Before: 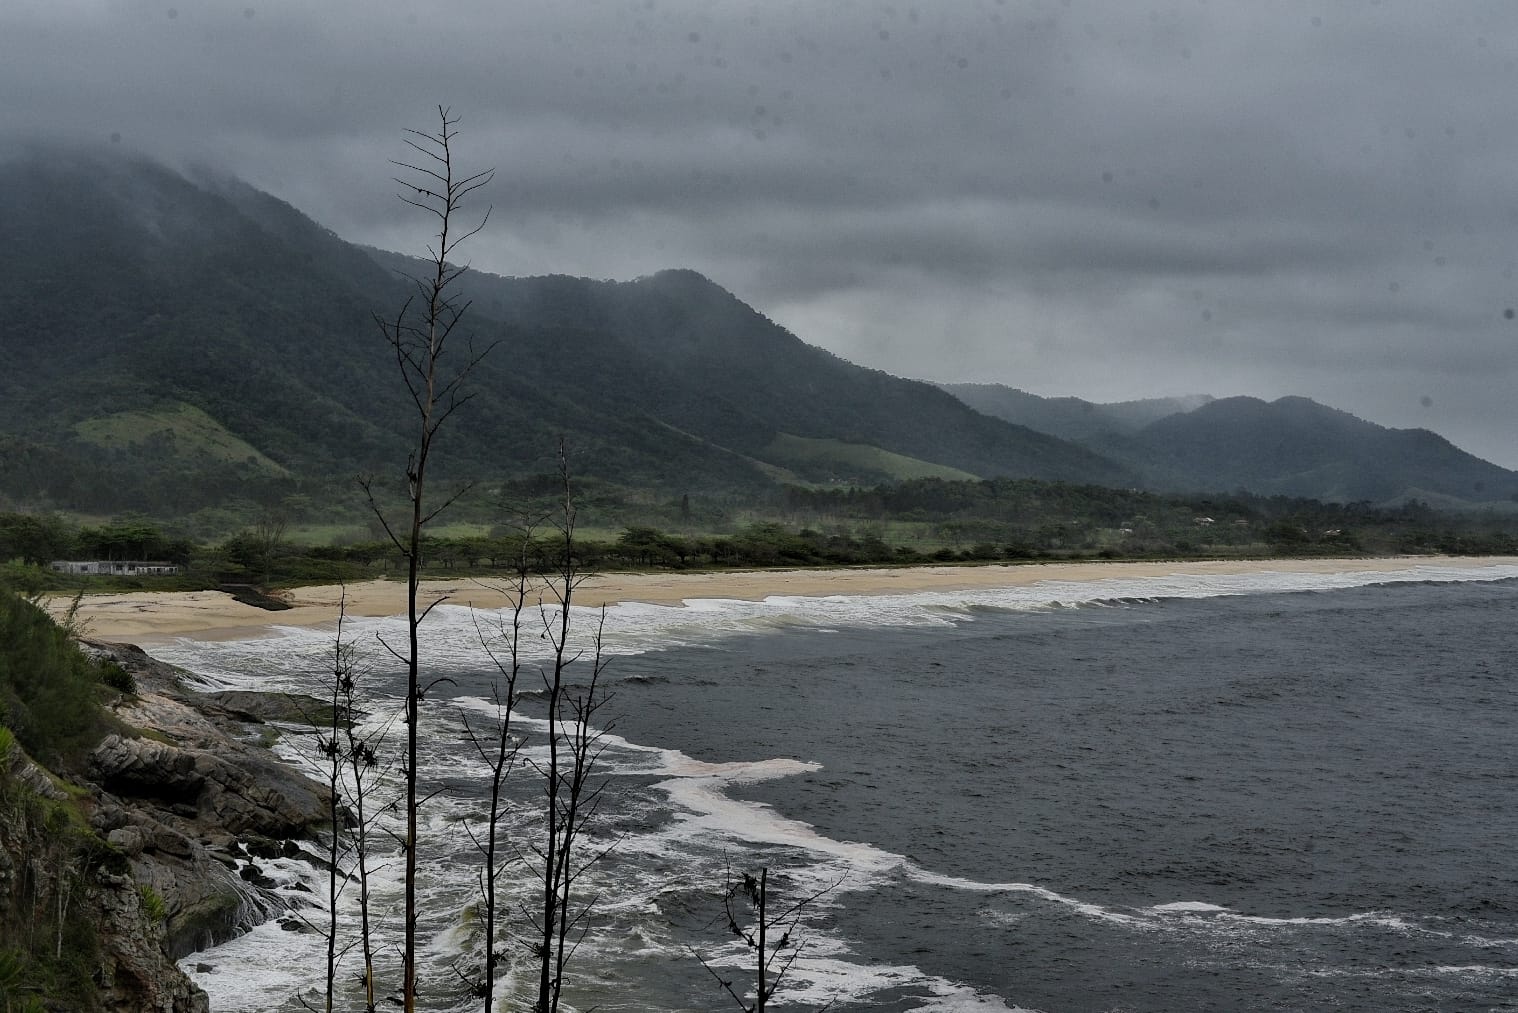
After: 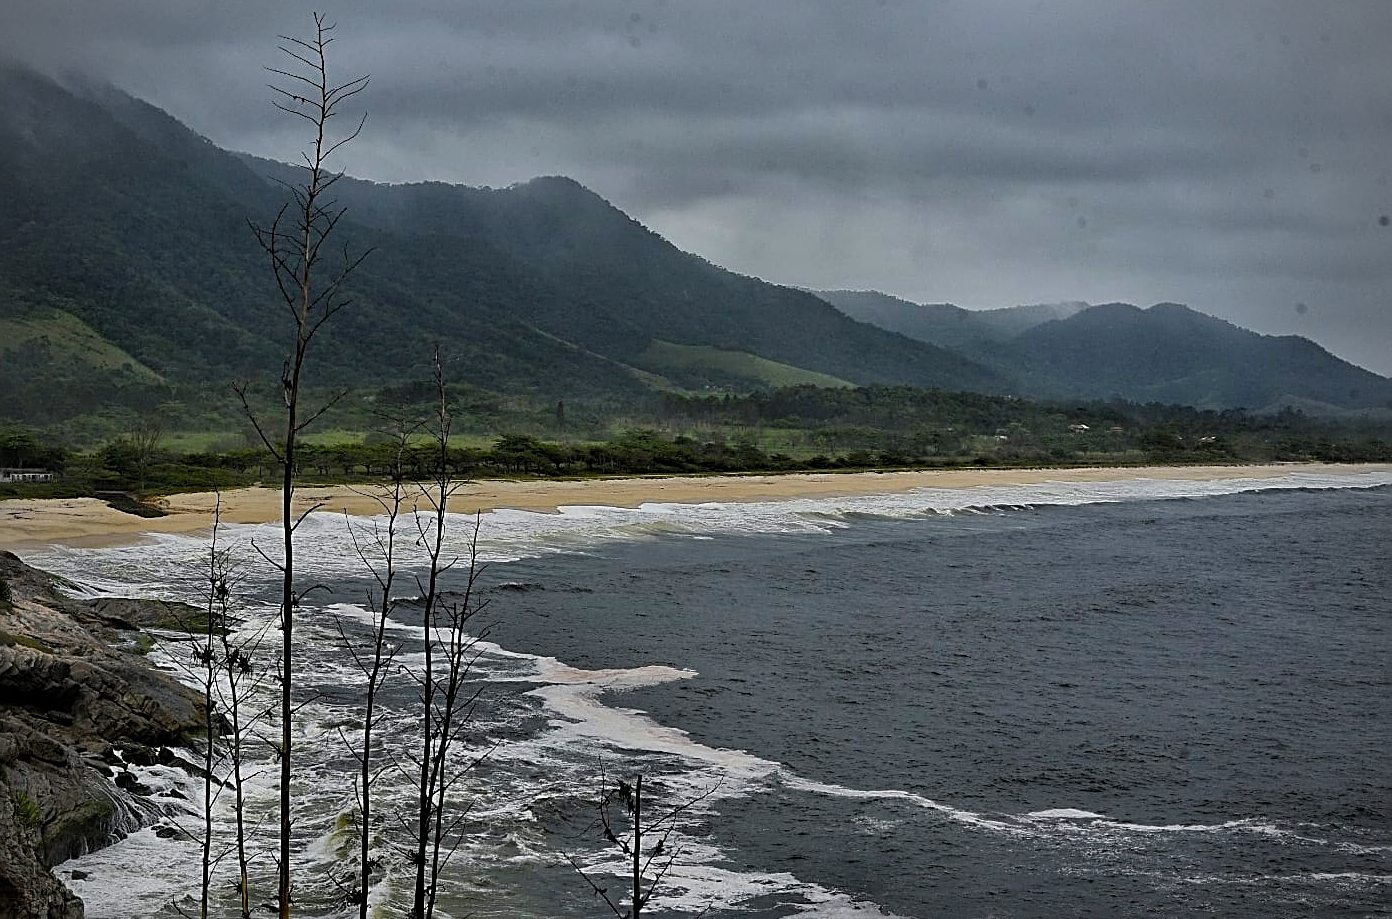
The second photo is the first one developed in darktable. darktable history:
exposure: compensate highlight preservation false
crop and rotate: left 8.262%, top 9.226%
sharpen: radius 2.676, amount 0.669
vignetting: unbound false
color balance rgb: linear chroma grading › global chroma 15%, perceptual saturation grading › global saturation 30%
